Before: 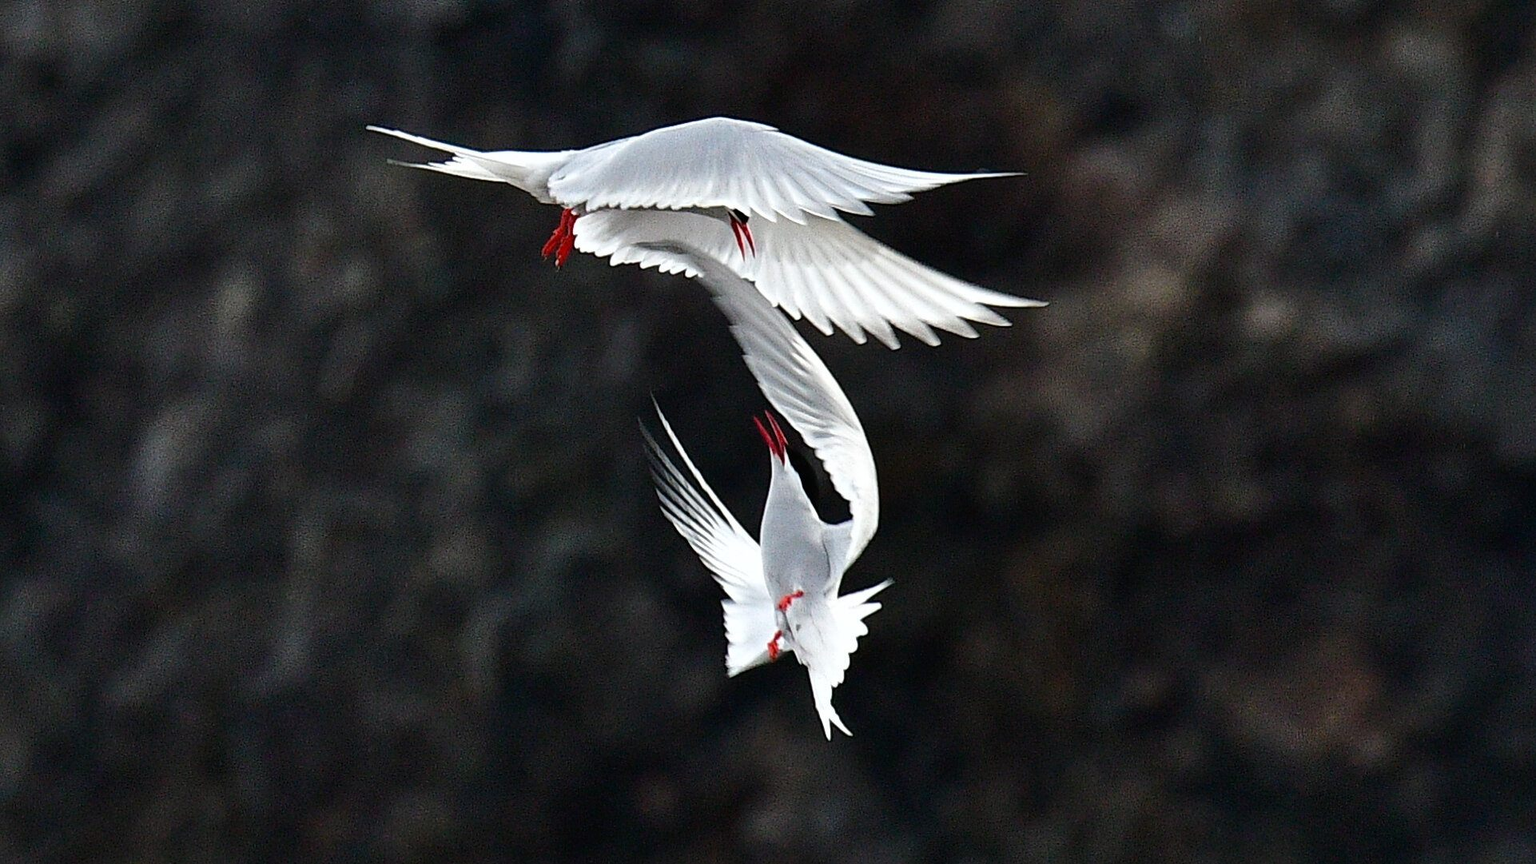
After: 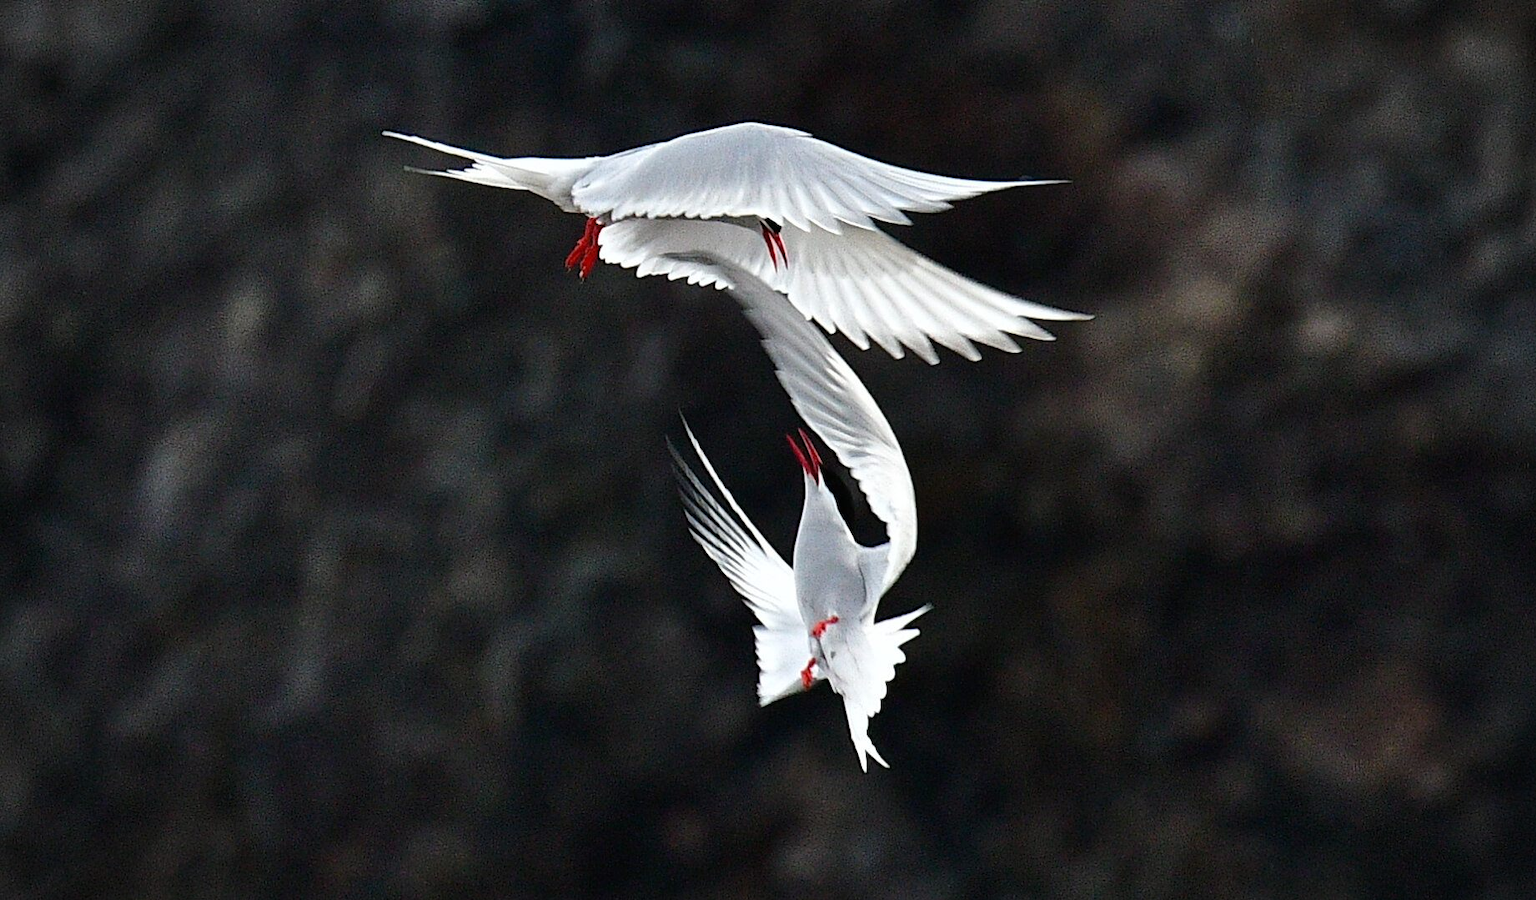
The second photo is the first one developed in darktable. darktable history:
vignetting: fall-off radius 60.92%
crop: right 4.126%, bottom 0.031%
